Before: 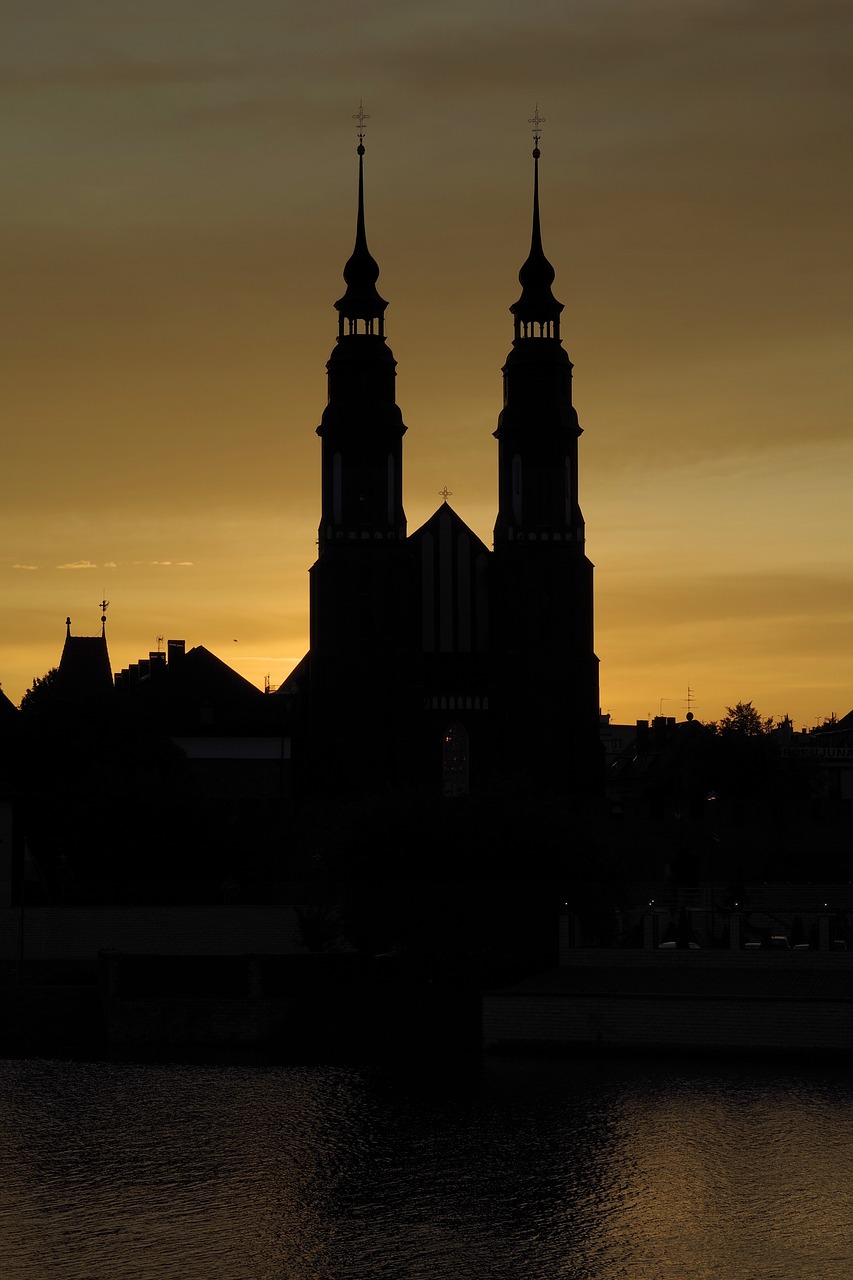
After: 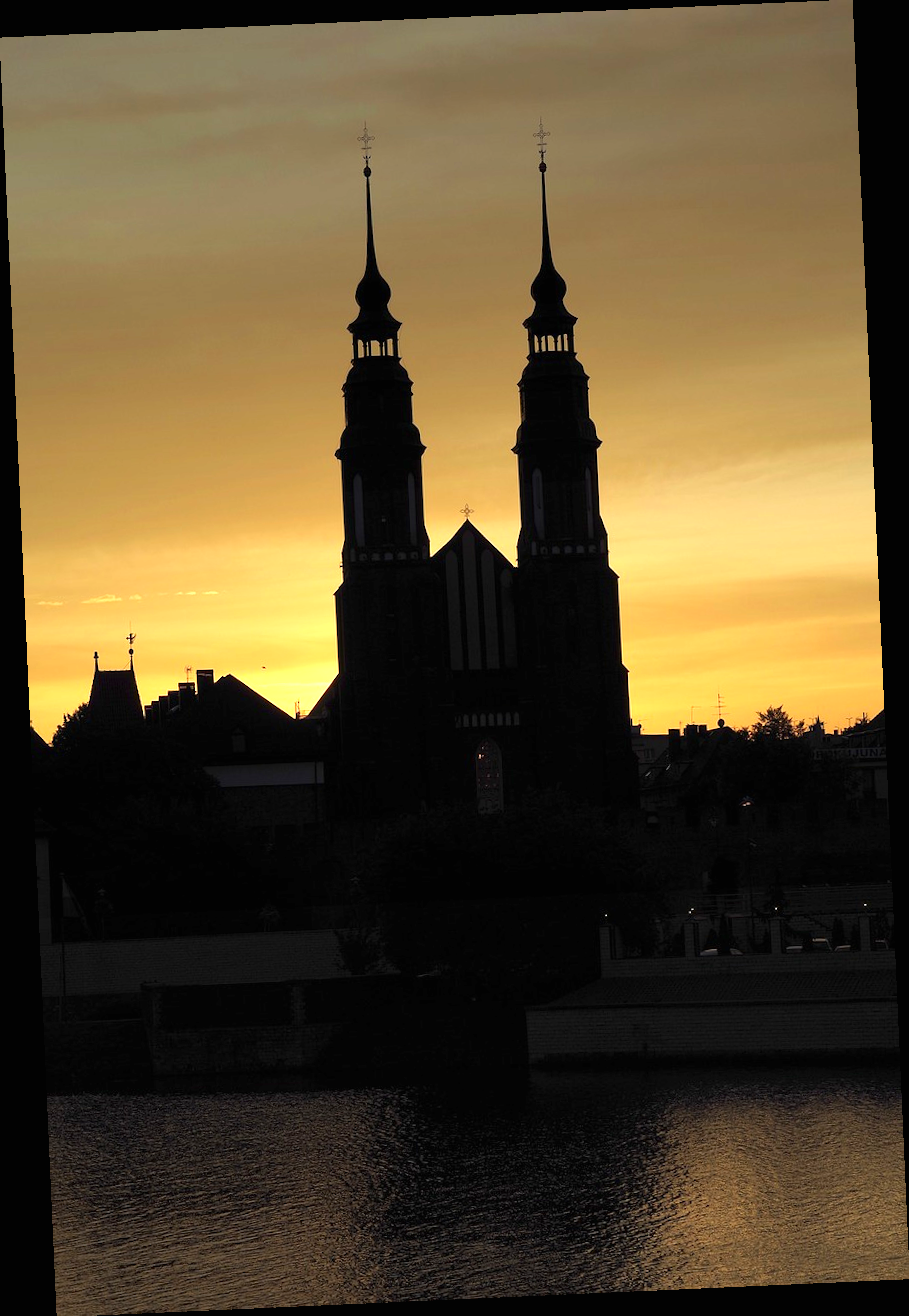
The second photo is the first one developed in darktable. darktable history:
rotate and perspective: rotation -2.56°, automatic cropping off
exposure: black level correction 0, exposure 1.2 EV, compensate exposure bias true, compensate highlight preservation false
